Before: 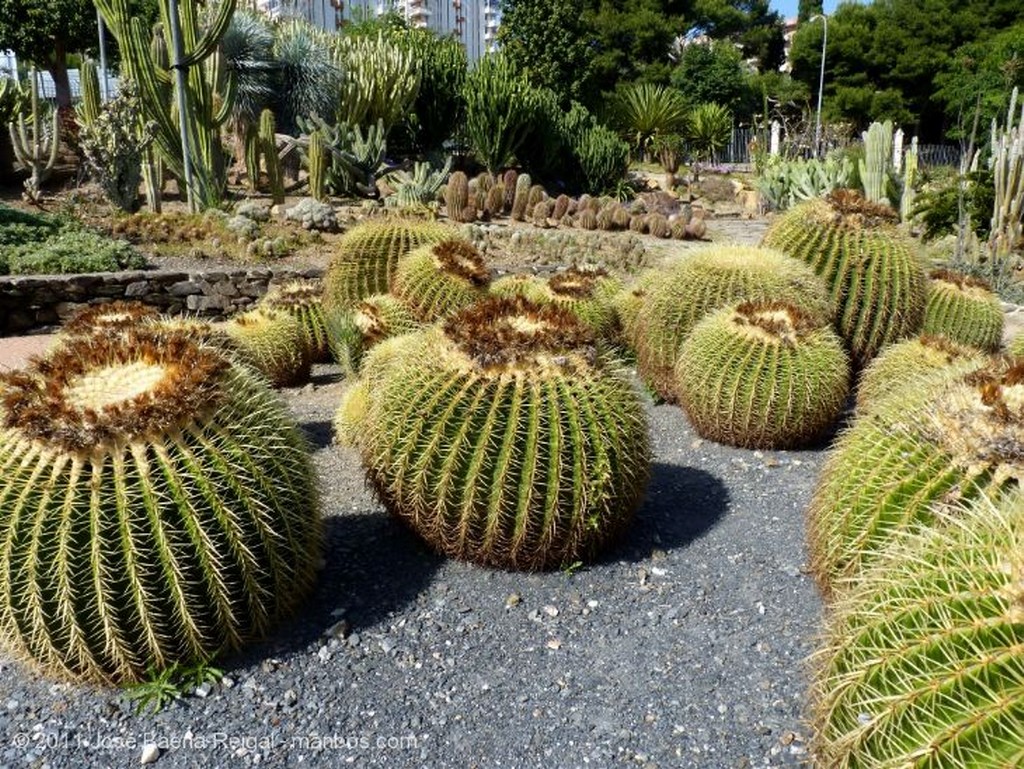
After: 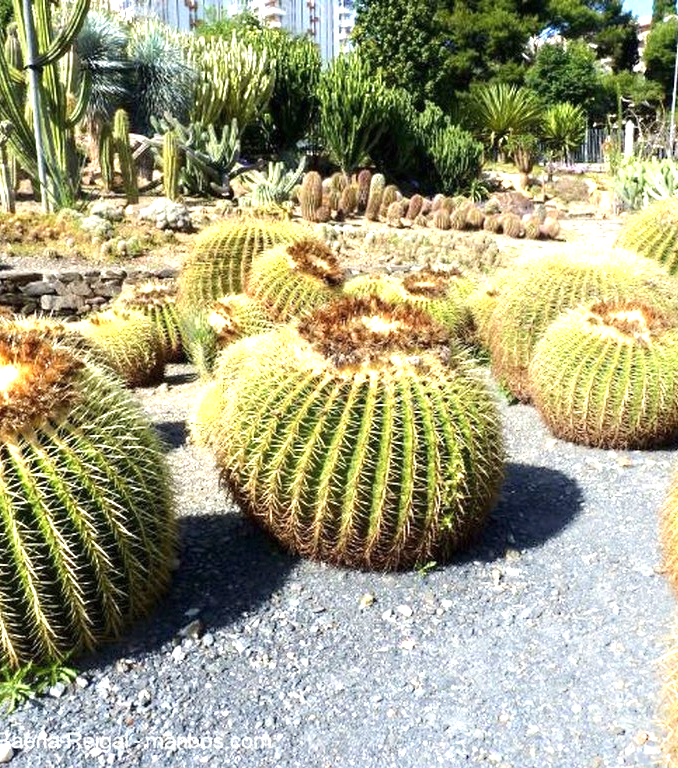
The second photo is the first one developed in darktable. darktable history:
shadows and highlights: shadows -24.06, highlights 48.6, soften with gaussian
crop and rotate: left 14.302%, right 19.411%
exposure: black level correction 0, exposure 1.281 EV, compensate highlight preservation false
tone equalizer: on, module defaults
